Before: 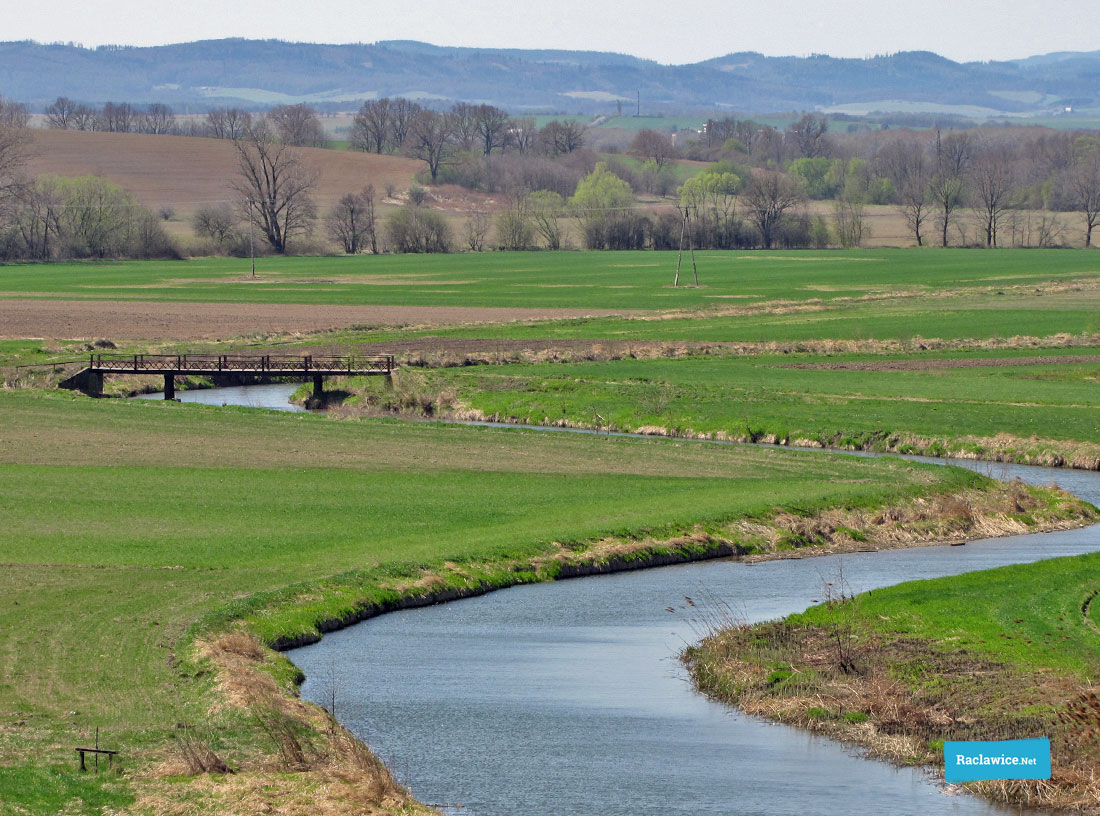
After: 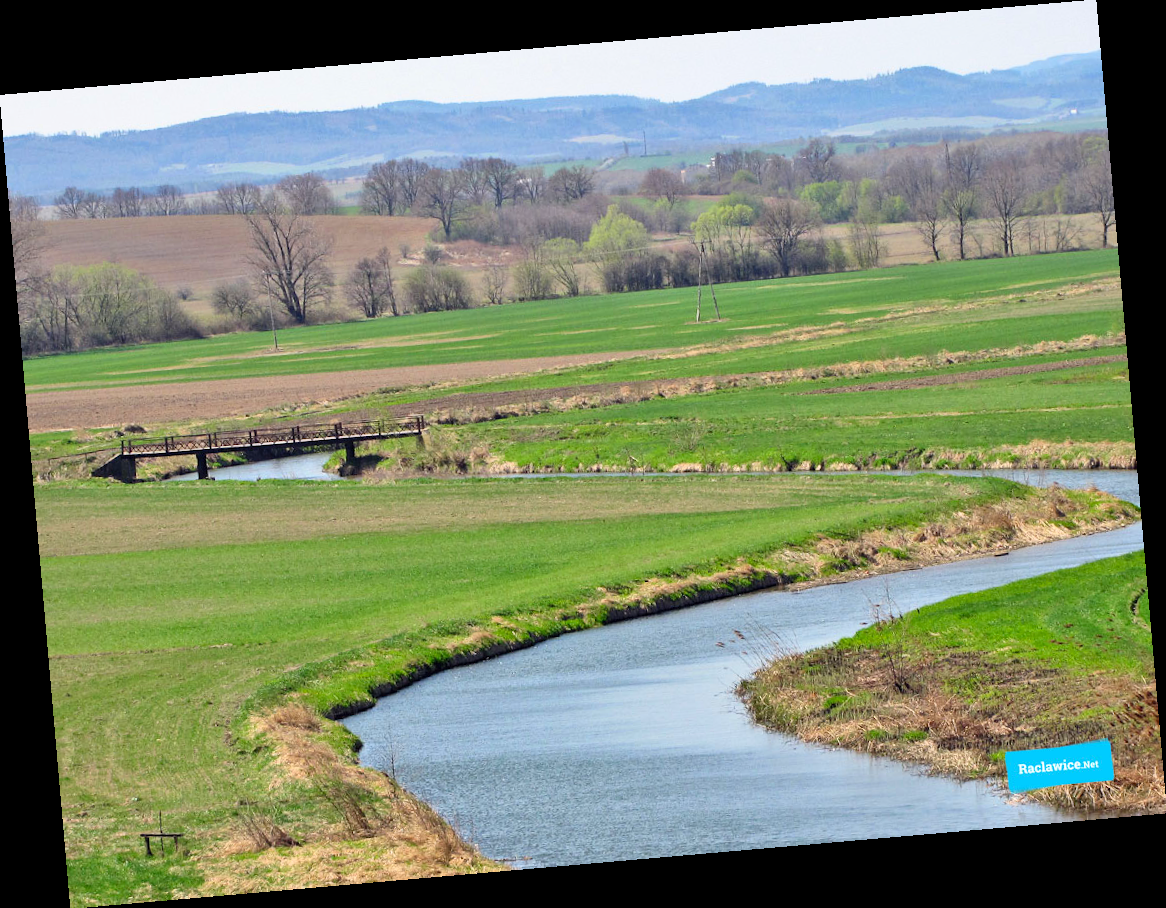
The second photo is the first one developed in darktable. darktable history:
rotate and perspective: rotation -4.98°, automatic cropping off
contrast brightness saturation: contrast 0.2, brightness 0.16, saturation 0.22
